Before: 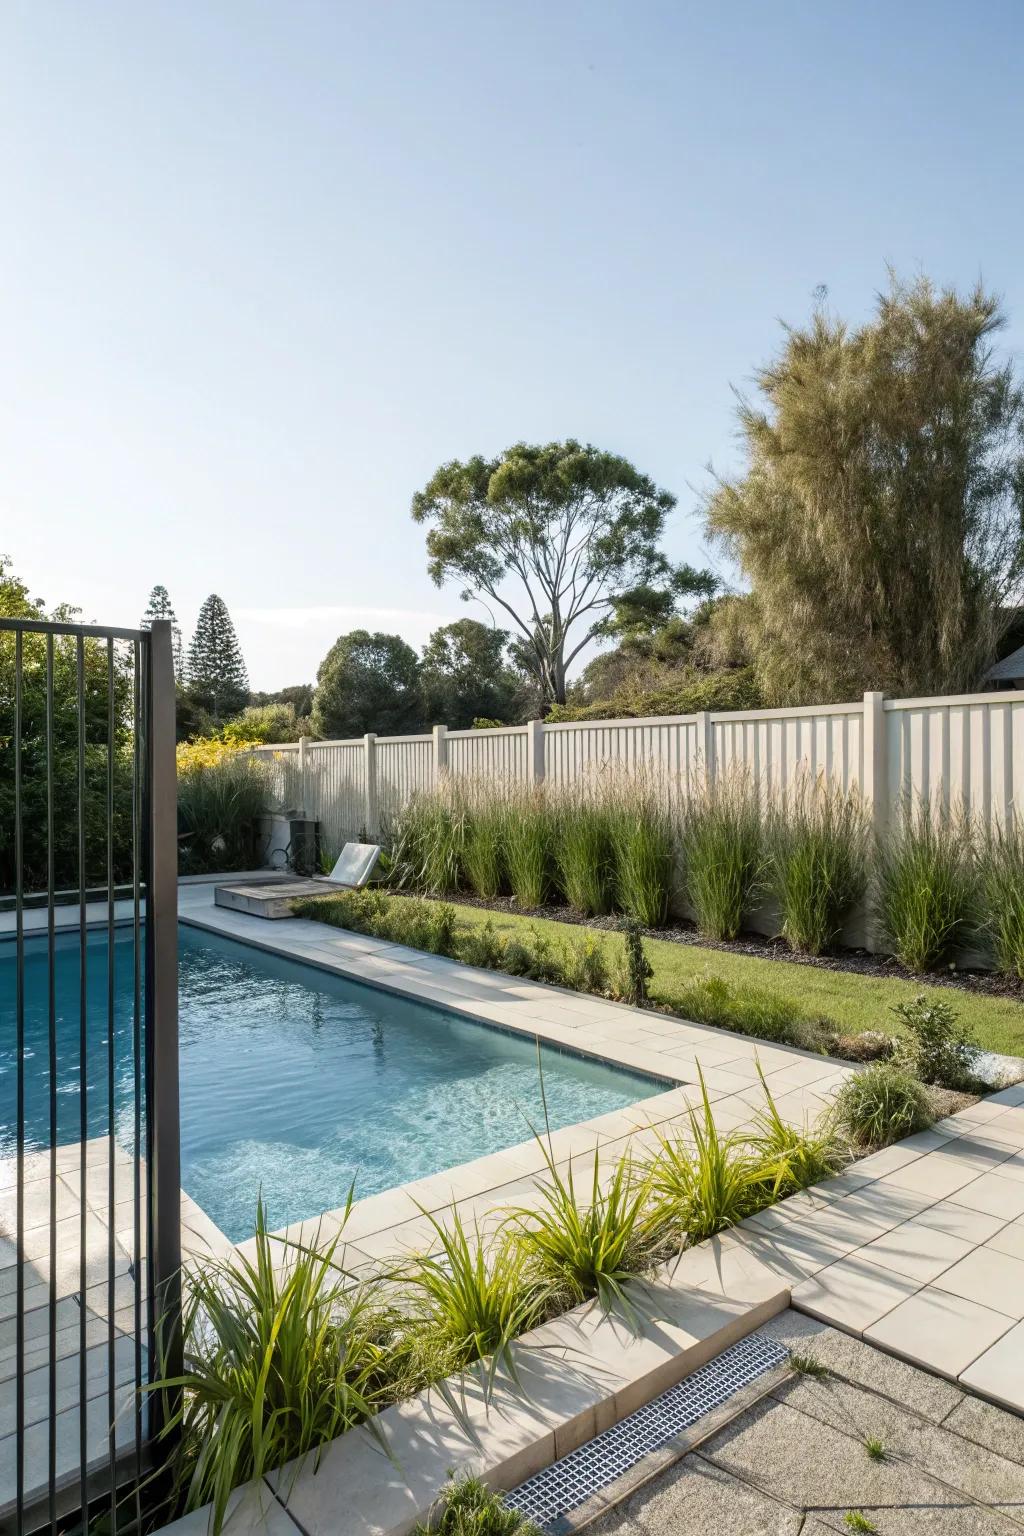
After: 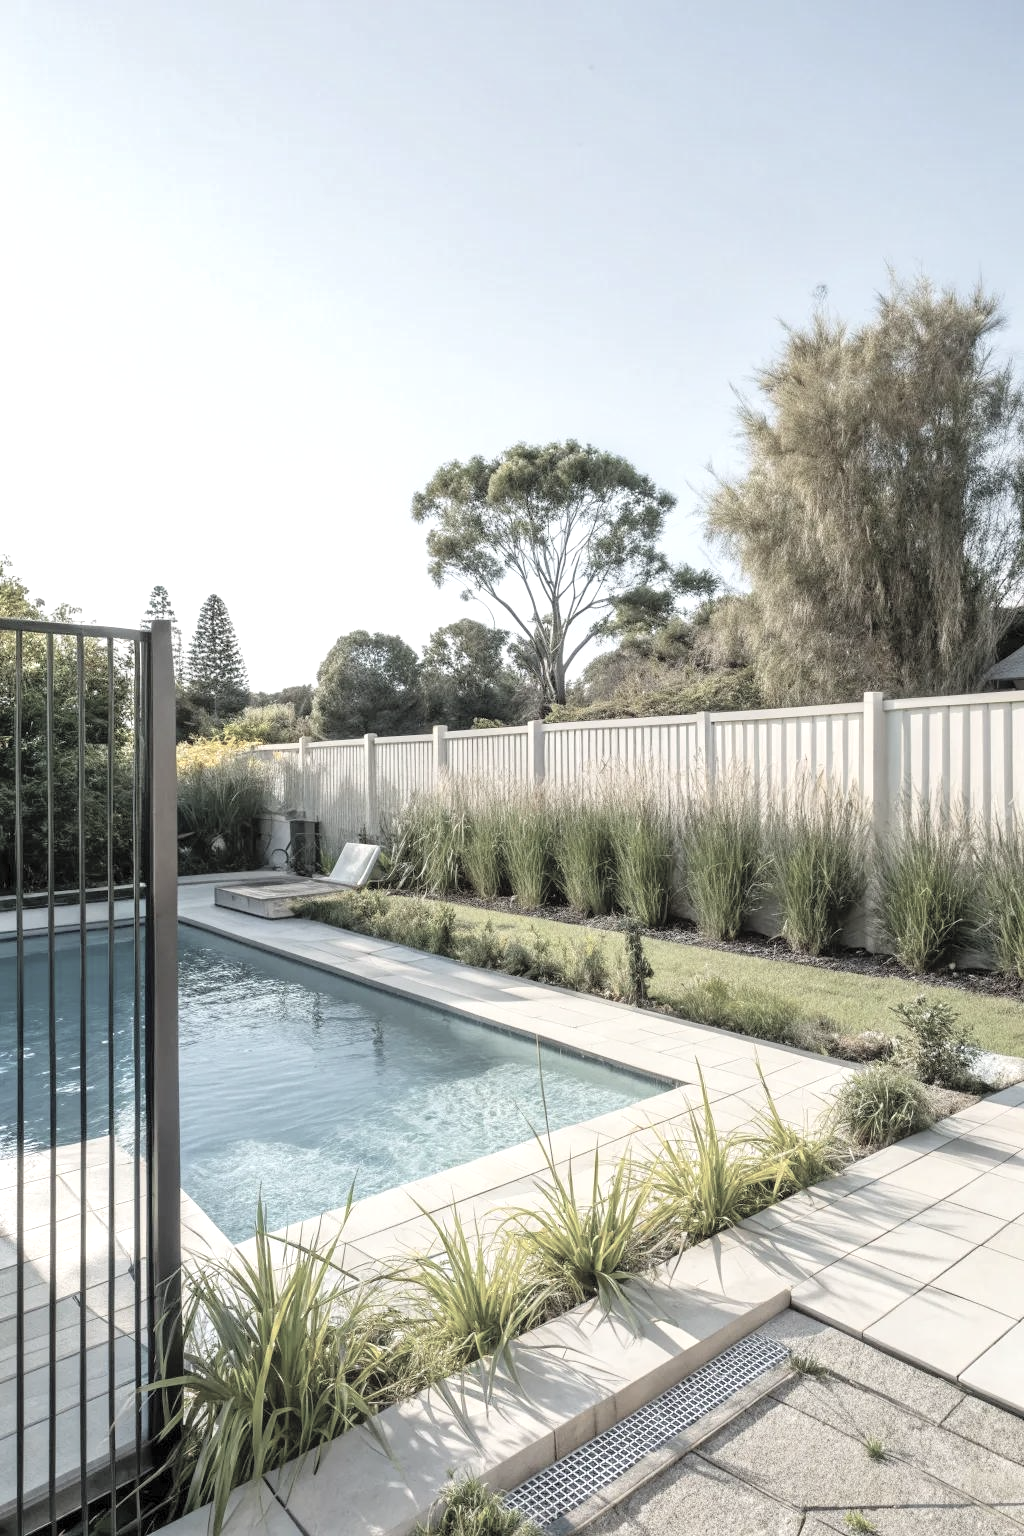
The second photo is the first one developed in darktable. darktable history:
contrast brightness saturation: brightness 0.185, saturation -0.495
shadows and highlights: radius 46.19, white point adjustment 6.52, compress 79.37%, highlights color adjustment 53.16%, soften with gaussian
